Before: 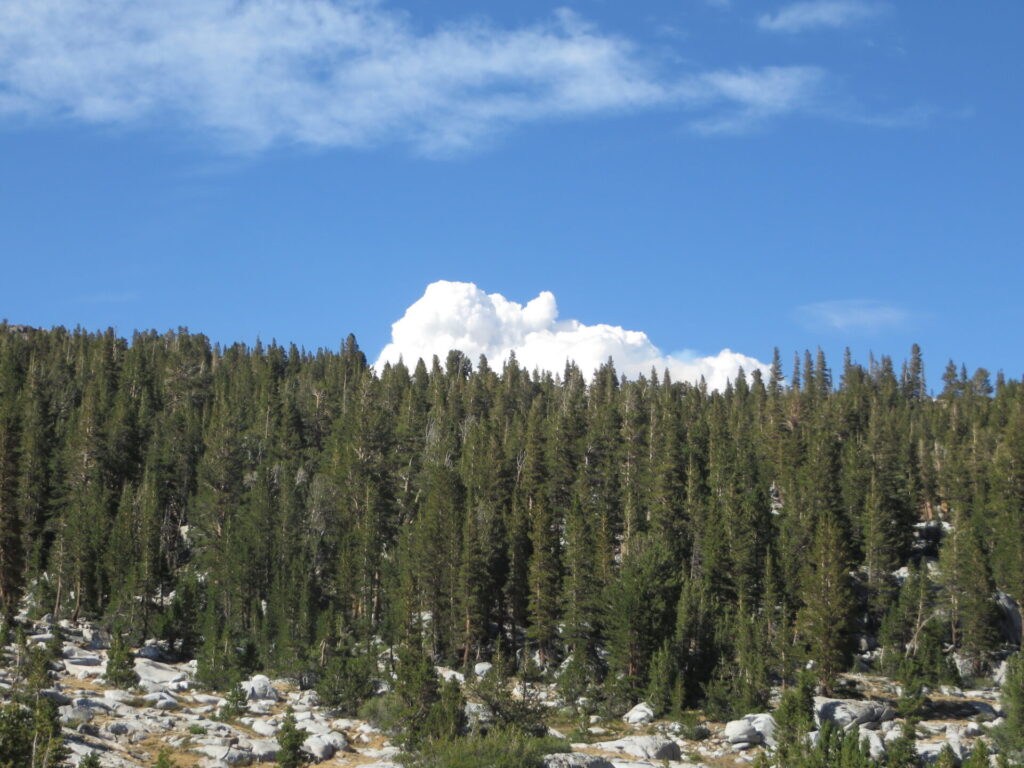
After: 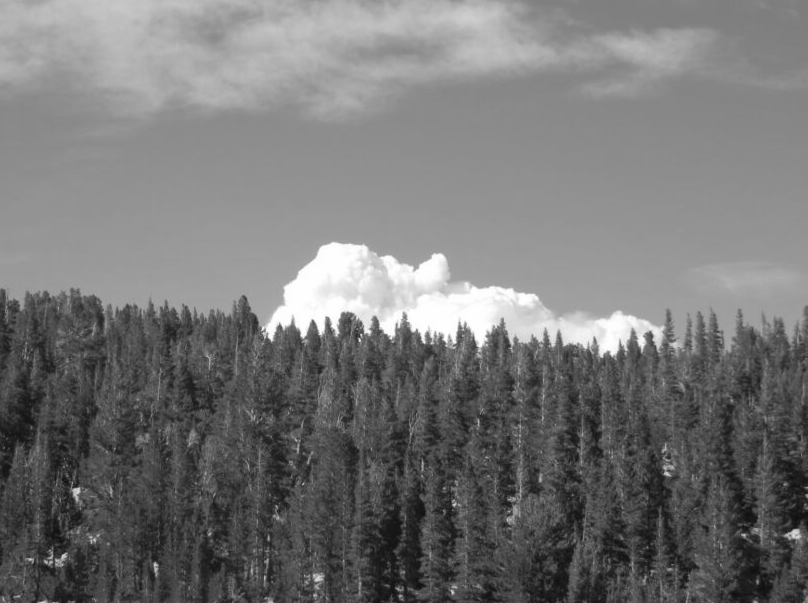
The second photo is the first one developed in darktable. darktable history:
color calibration: output gray [0.714, 0.278, 0, 0], illuminant custom, x 0.348, y 0.365, temperature 4959.37 K, gamut compression 1.67
crop and rotate: left 10.617%, top 5.037%, right 10.413%, bottom 16.366%
